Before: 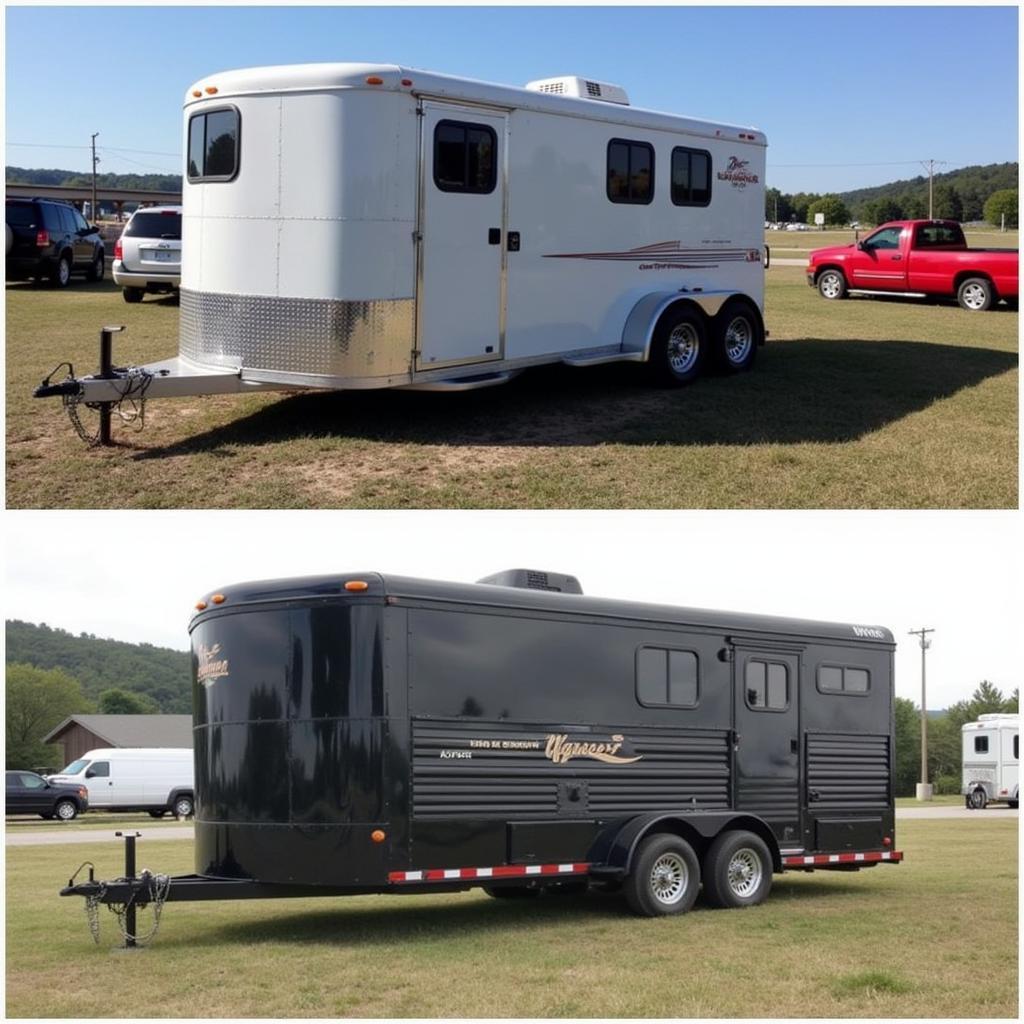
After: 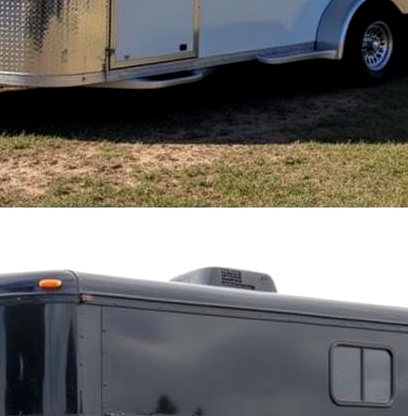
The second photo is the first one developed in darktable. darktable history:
local contrast: on, module defaults
contrast brightness saturation: contrast 0.04, saturation 0.158
crop: left 29.942%, top 29.552%, right 30.151%, bottom 29.772%
exposure: exposure -0.04 EV, compensate highlight preservation false
levels: levels [0.016, 0.484, 0.953]
